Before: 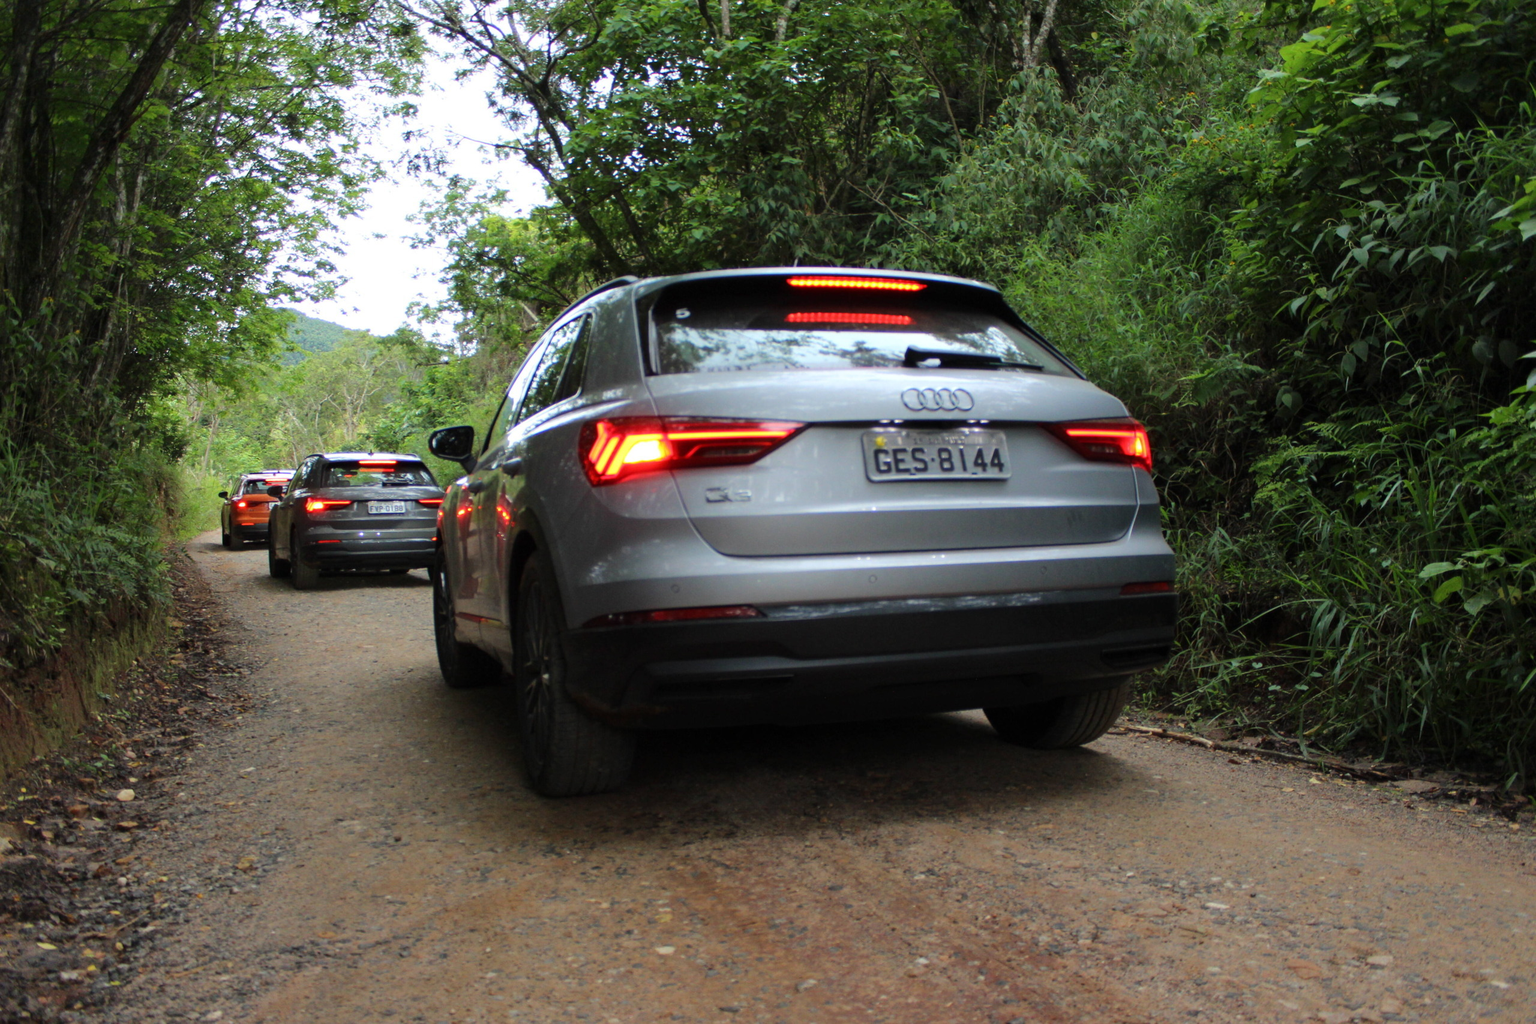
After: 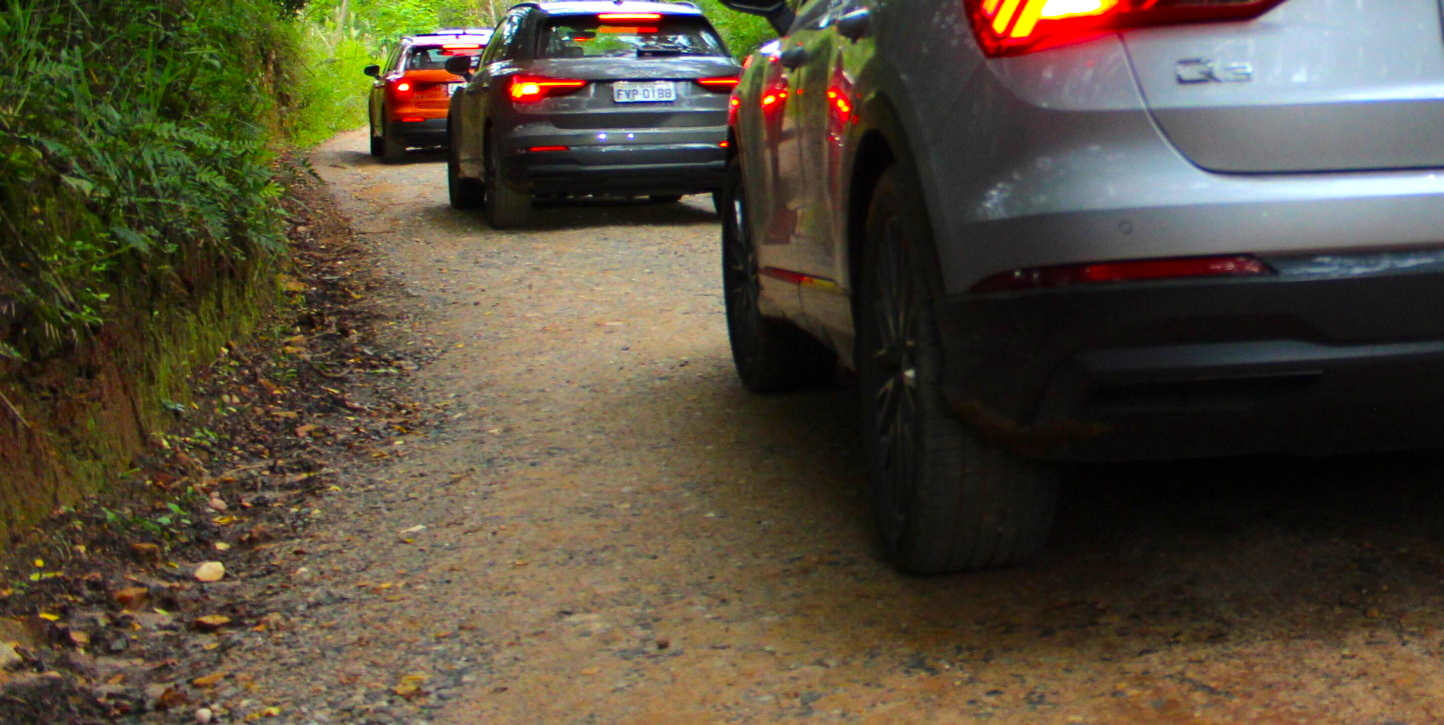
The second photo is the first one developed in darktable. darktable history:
crop: top 44.175%, right 43.575%, bottom 13.302%
color balance rgb: perceptual saturation grading › global saturation 19.342%, perceptual brilliance grading › global brilliance 11.214%, global vibrance 20%
contrast brightness saturation: contrast 0.079, saturation 0.198
